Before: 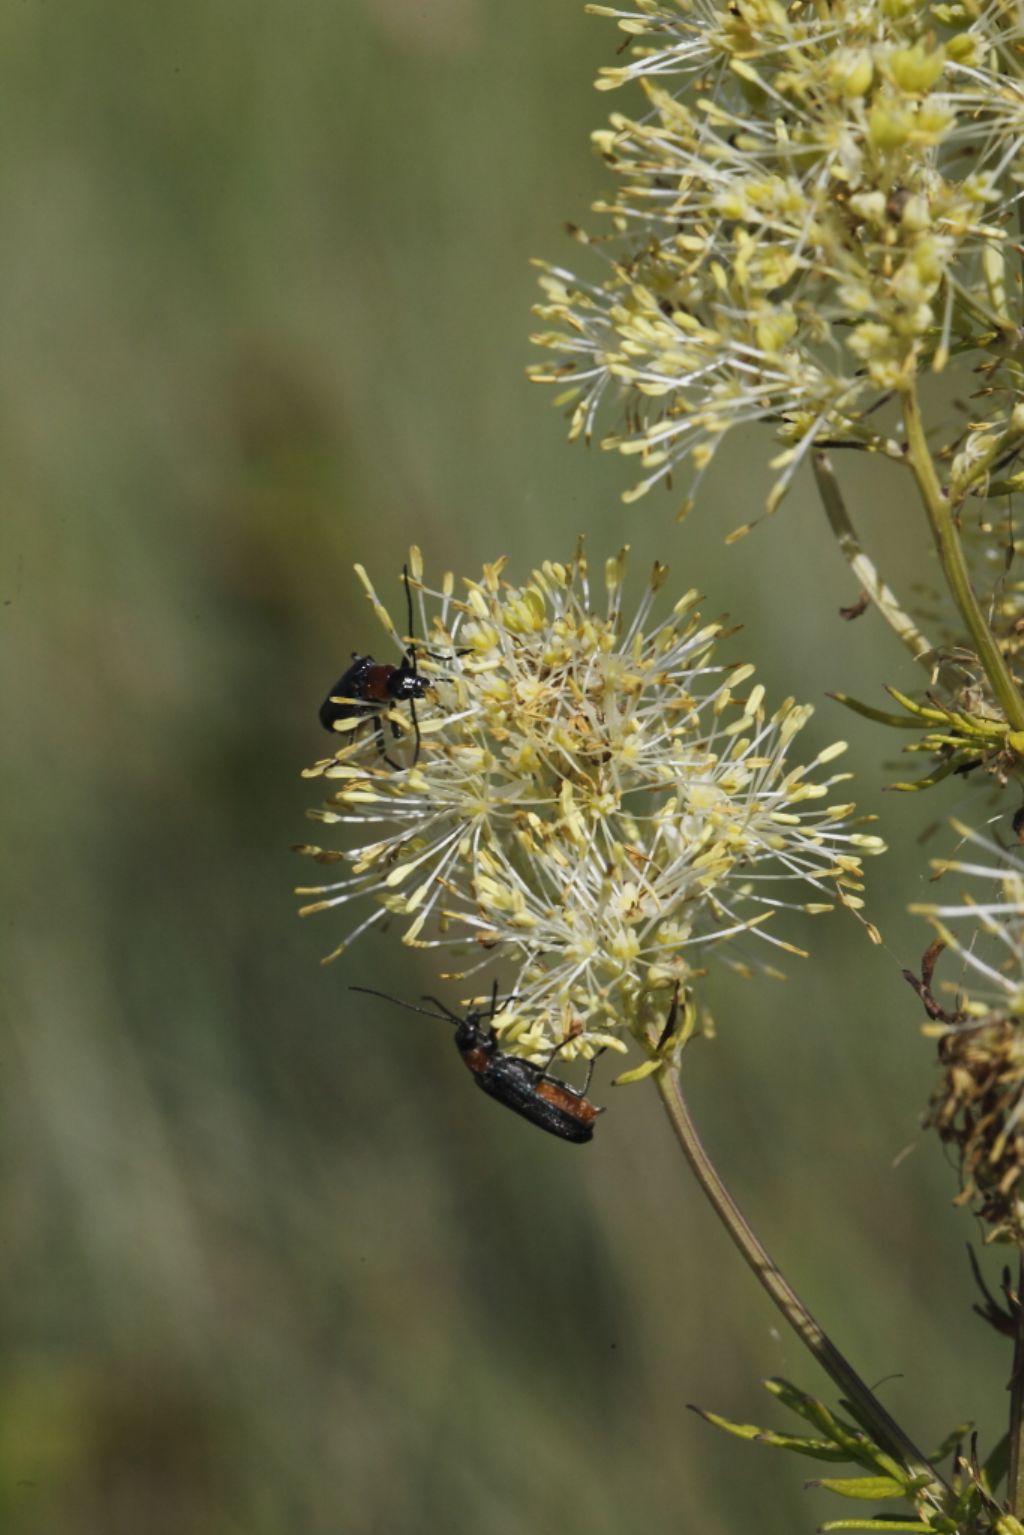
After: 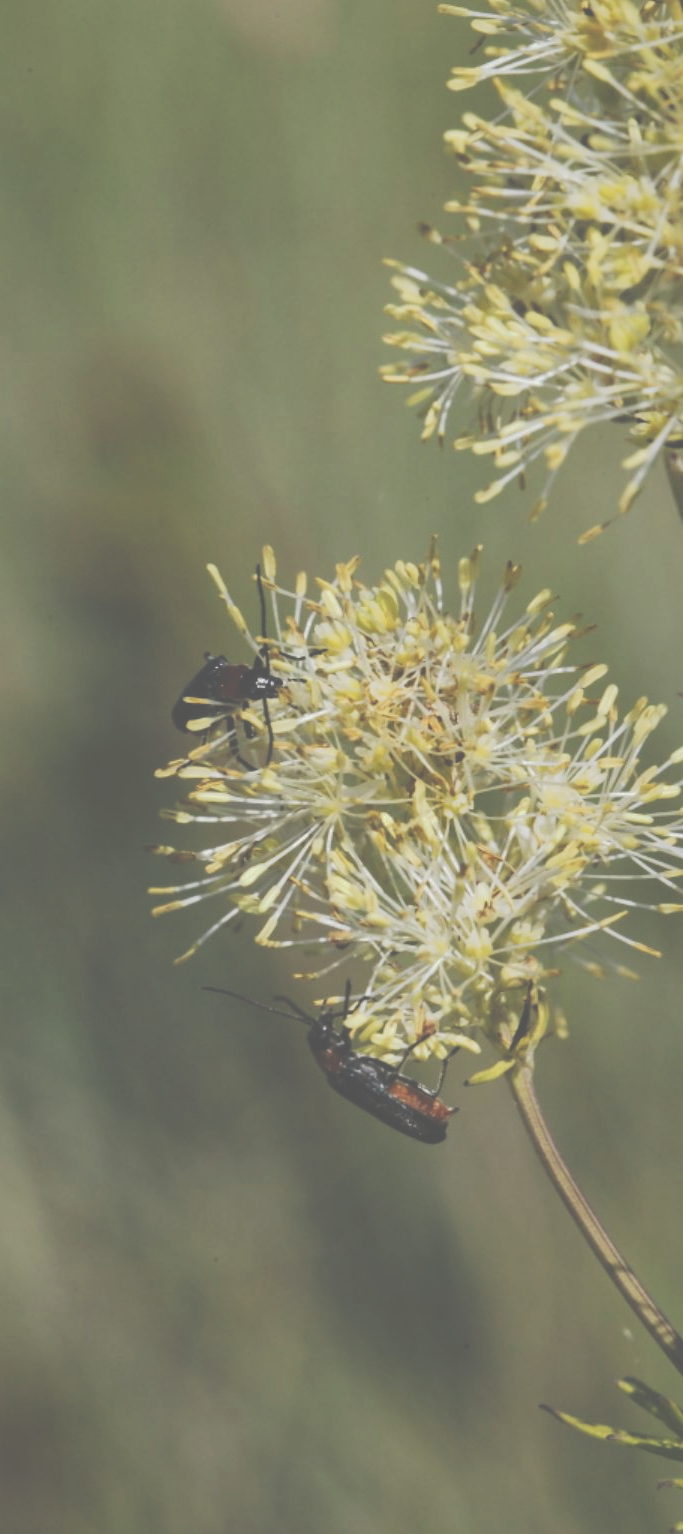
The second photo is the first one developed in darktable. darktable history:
contrast brightness saturation: contrast 0.098, brightness 0.033, saturation 0.089
shadows and highlights: shadows 8.48, white point adjustment 0.897, highlights -40.13
crop and rotate: left 14.452%, right 18.83%
local contrast: detail 110%
tone curve: curves: ch0 [(0, 0) (0.003, 0.346) (0.011, 0.346) (0.025, 0.346) (0.044, 0.35) (0.069, 0.354) (0.1, 0.361) (0.136, 0.368) (0.177, 0.381) (0.224, 0.395) (0.277, 0.421) (0.335, 0.458) (0.399, 0.502) (0.468, 0.556) (0.543, 0.617) (0.623, 0.685) (0.709, 0.748) (0.801, 0.814) (0.898, 0.865) (1, 1)], preserve colors none
